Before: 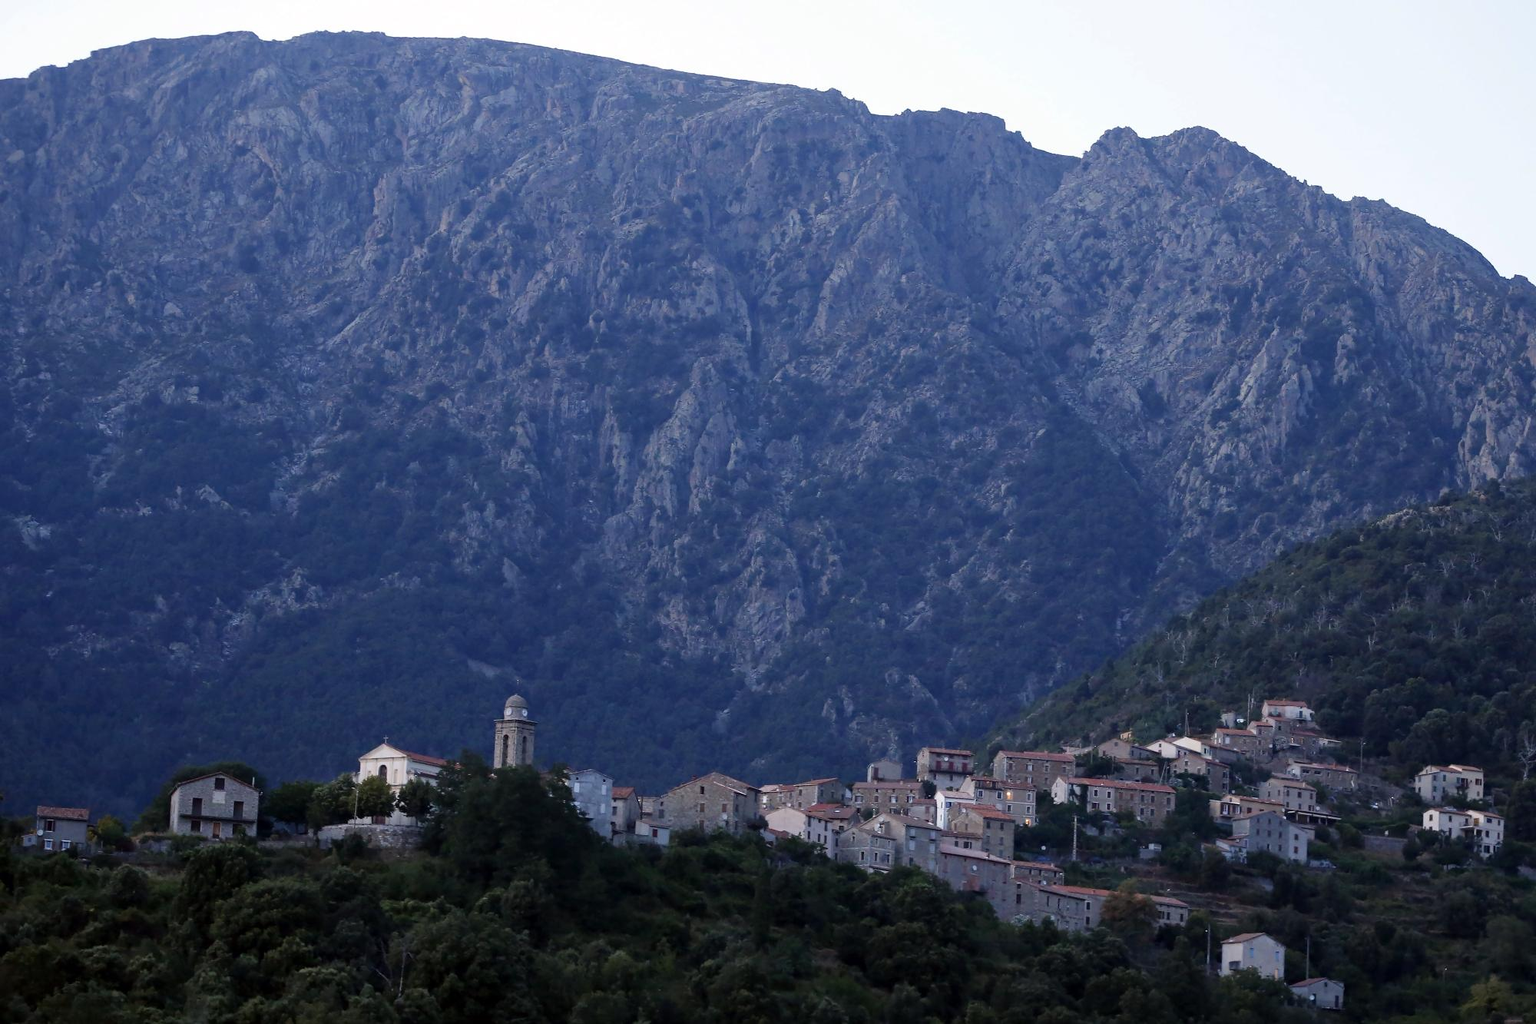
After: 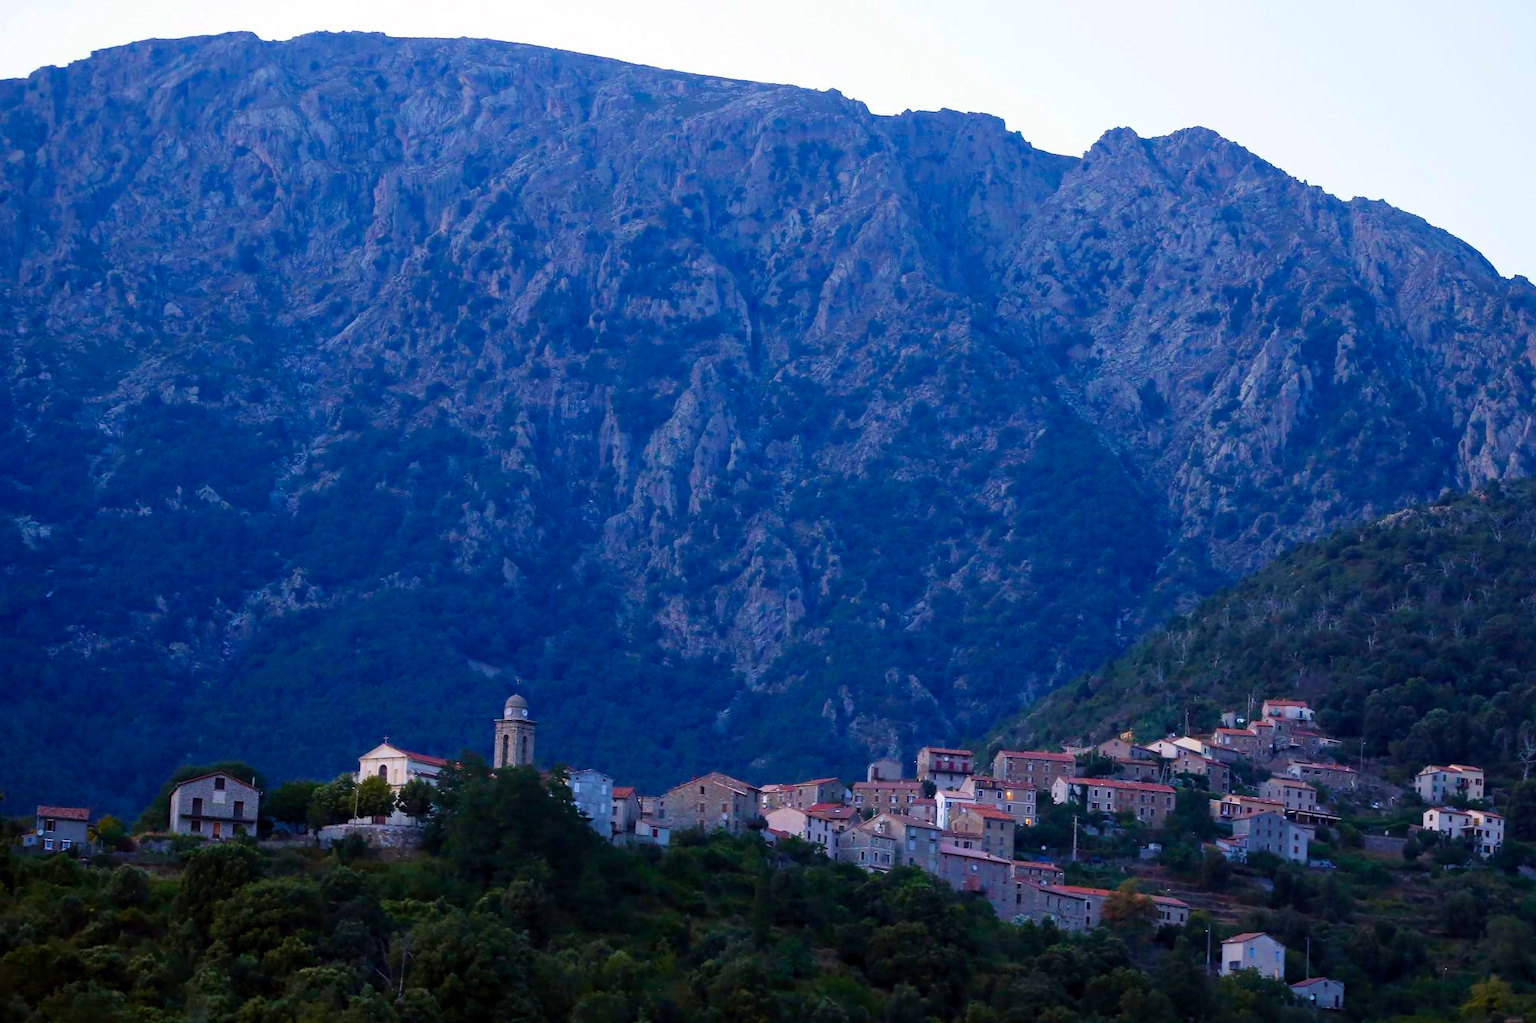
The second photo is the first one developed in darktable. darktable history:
velvia: on, module defaults
color balance rgb: linear chroma grading › global chroma 25%, perceptual saturation grading › global saturation 50%
